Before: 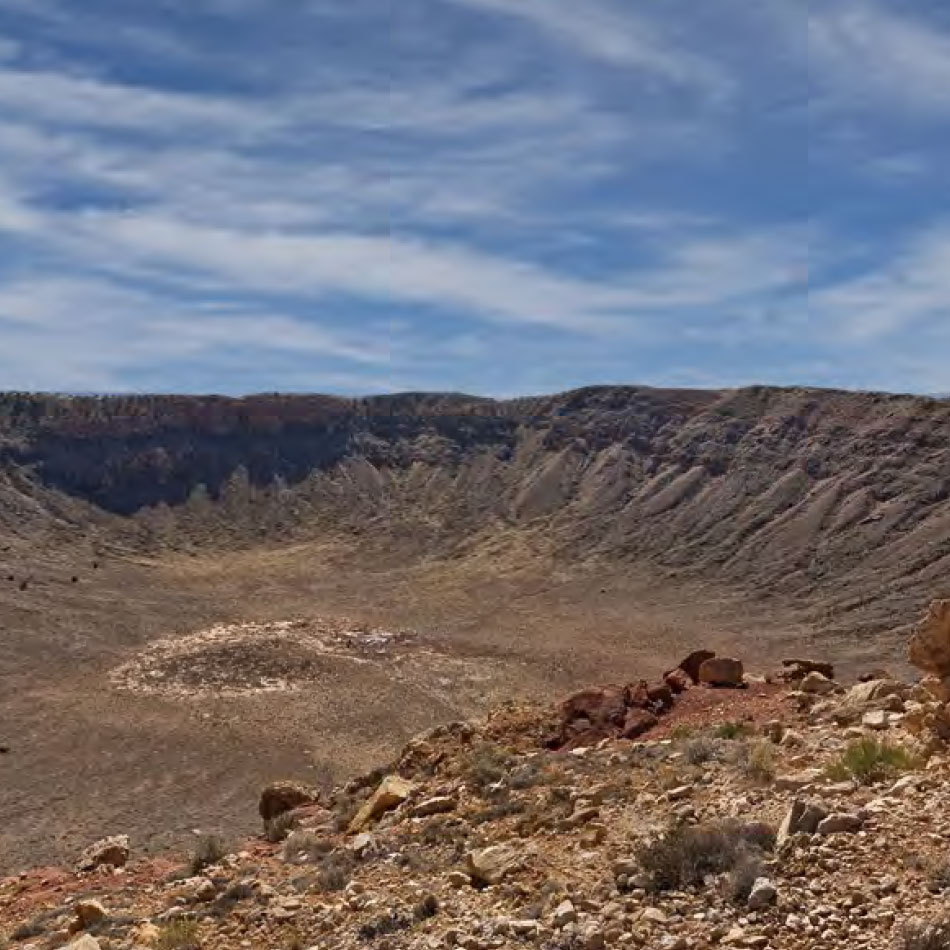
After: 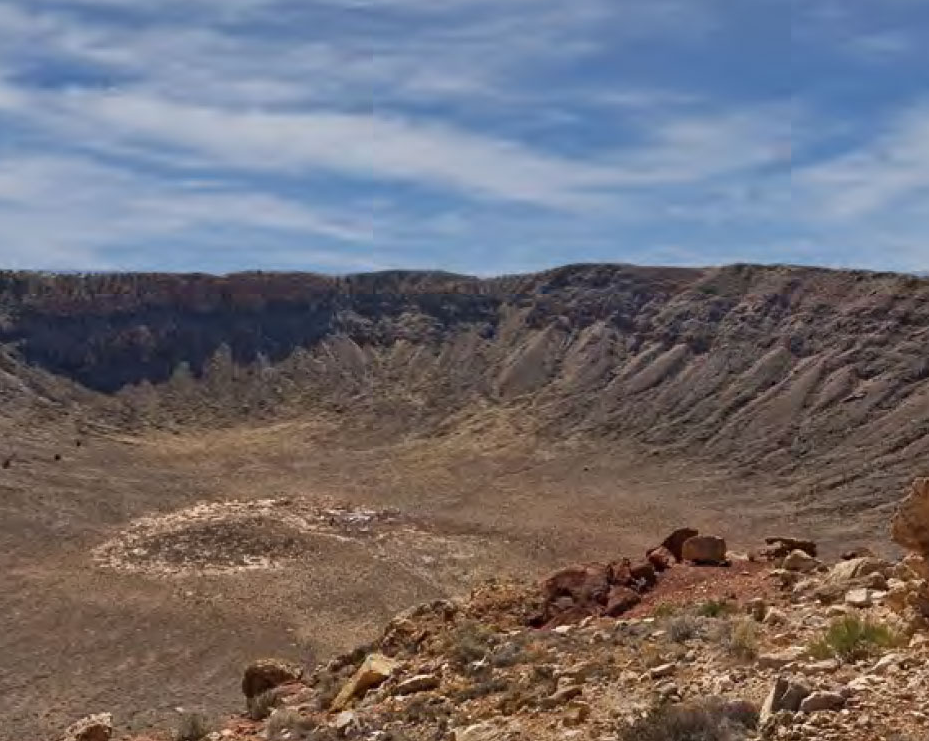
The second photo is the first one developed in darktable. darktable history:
crop and rotate: left 1.938%, top 12.924%, right 0.216%, bottom 9.064%
